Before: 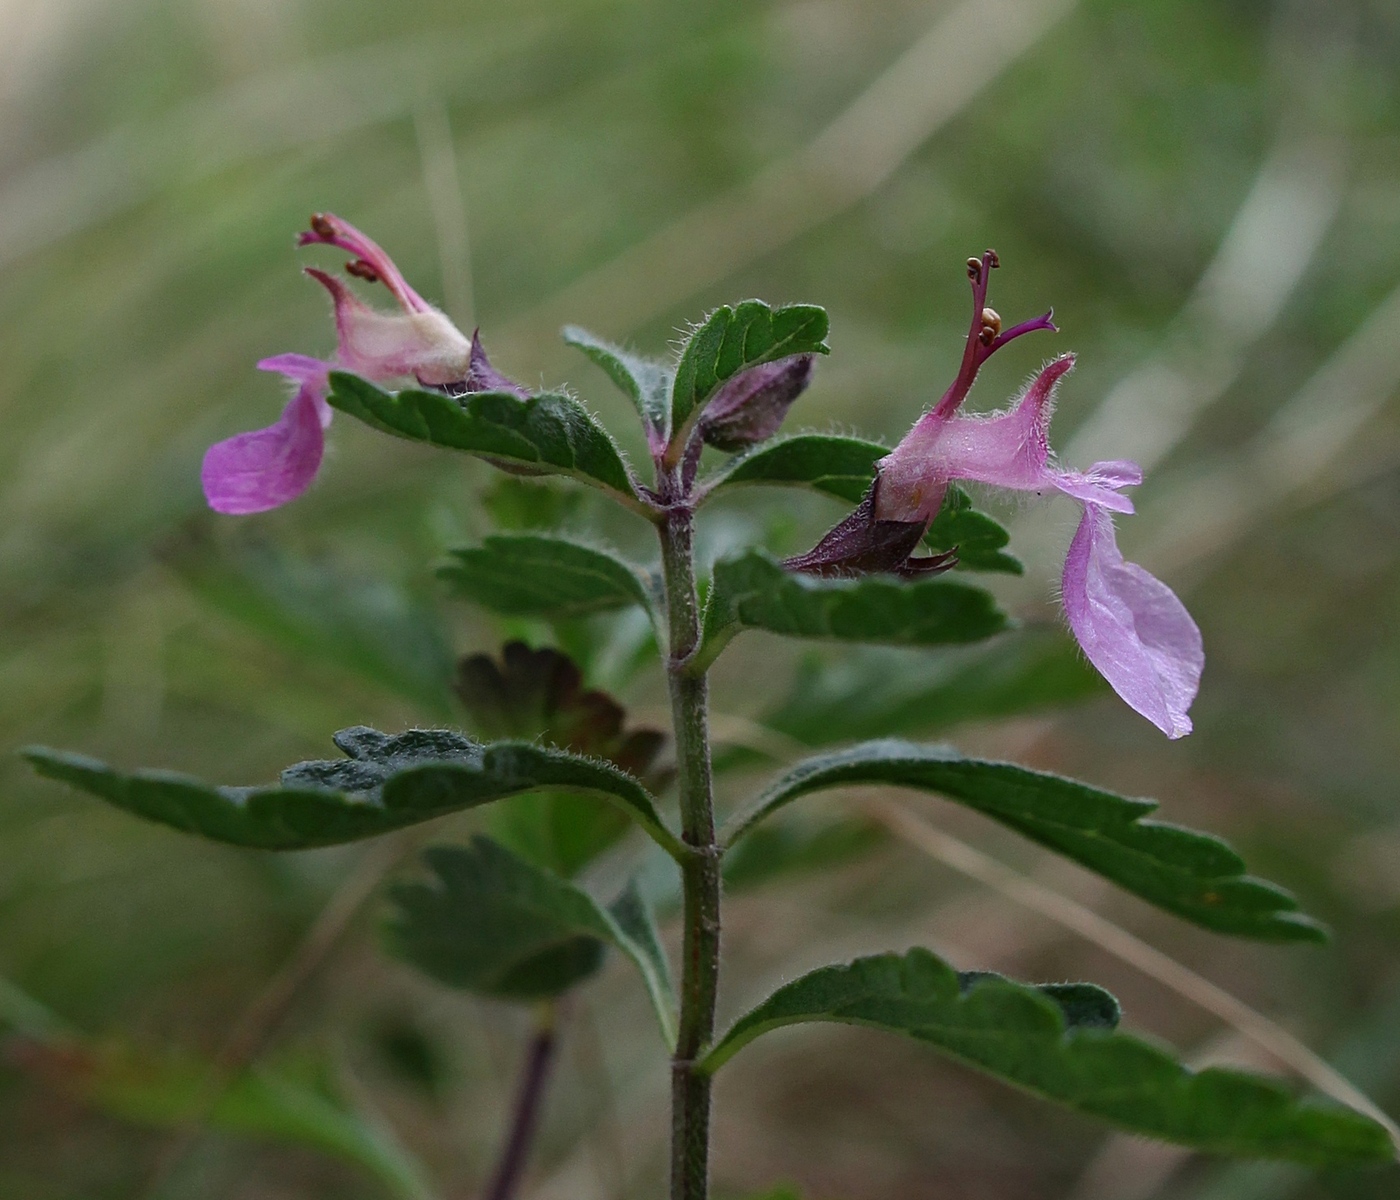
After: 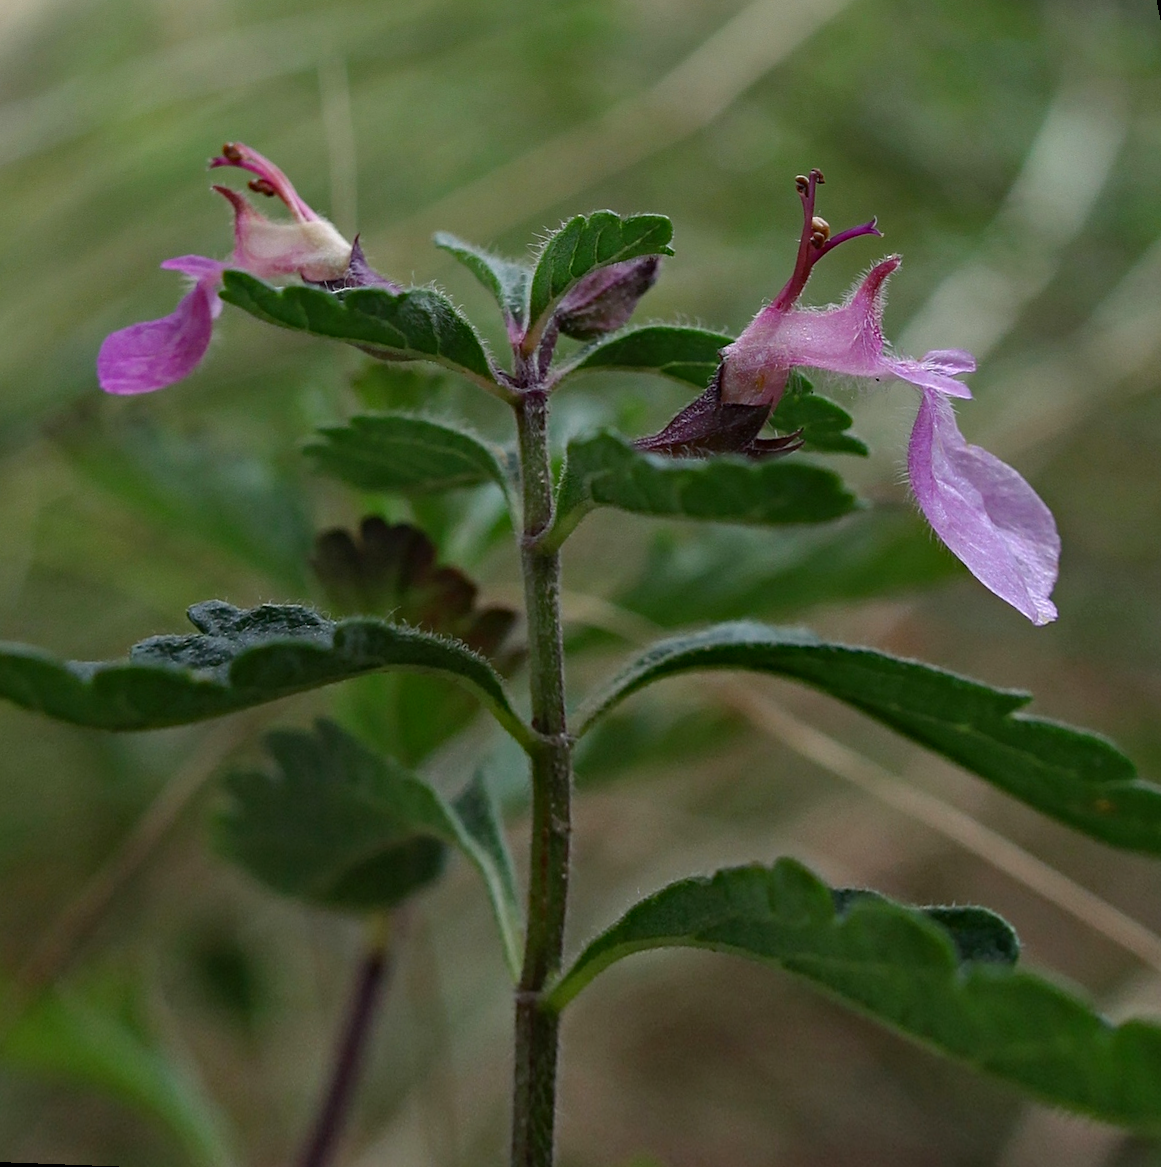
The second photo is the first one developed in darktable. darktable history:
exposure: compensate highlight preservation false
rotate and perspective: rotation 0.72°, lens shift (vertical) -0.352, lens shift (horizontal) -0.051, crop left 0.152, crop right 0.859, crop top 0.019, crop bottom 0.964
haze removal: compatibility mode true, adaptive false
